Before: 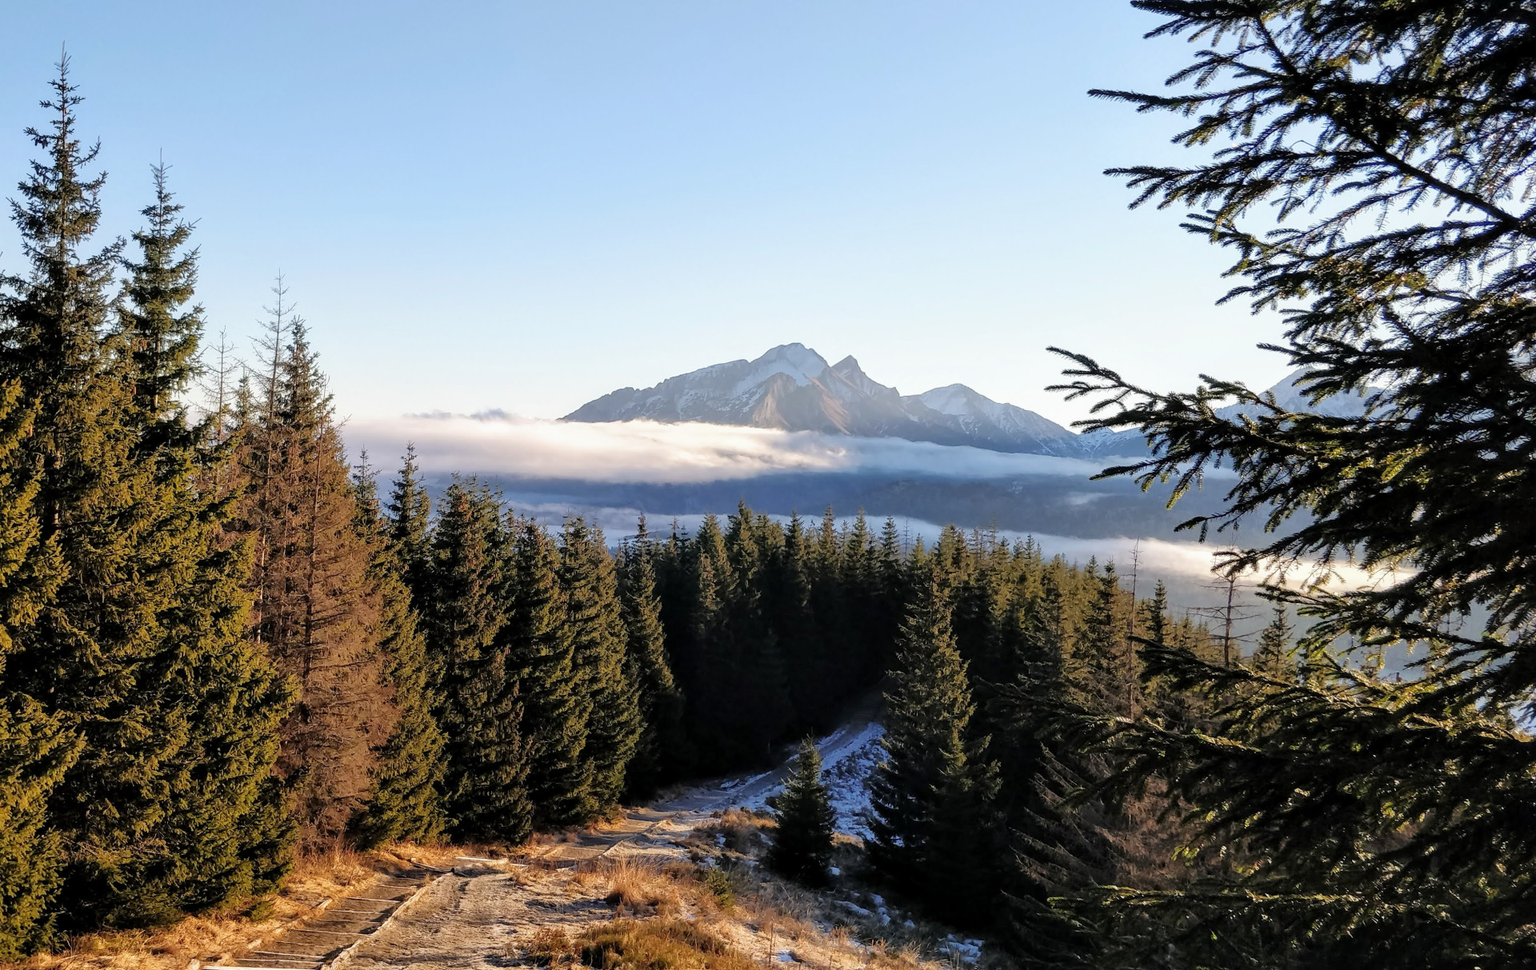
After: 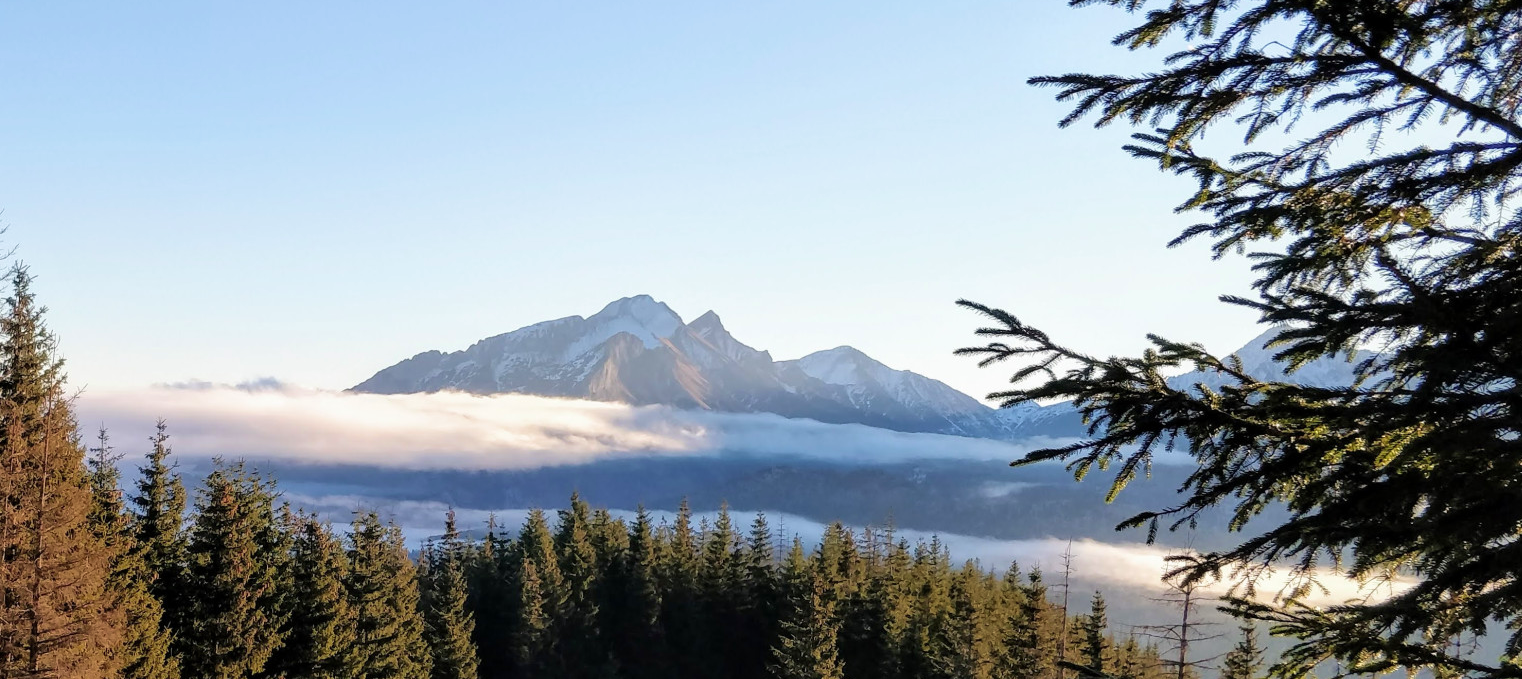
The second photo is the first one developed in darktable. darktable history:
velvia: on, module defaults
crop: left 18.347%, top 11.088%, right 2.333%, bottom 32.882%
